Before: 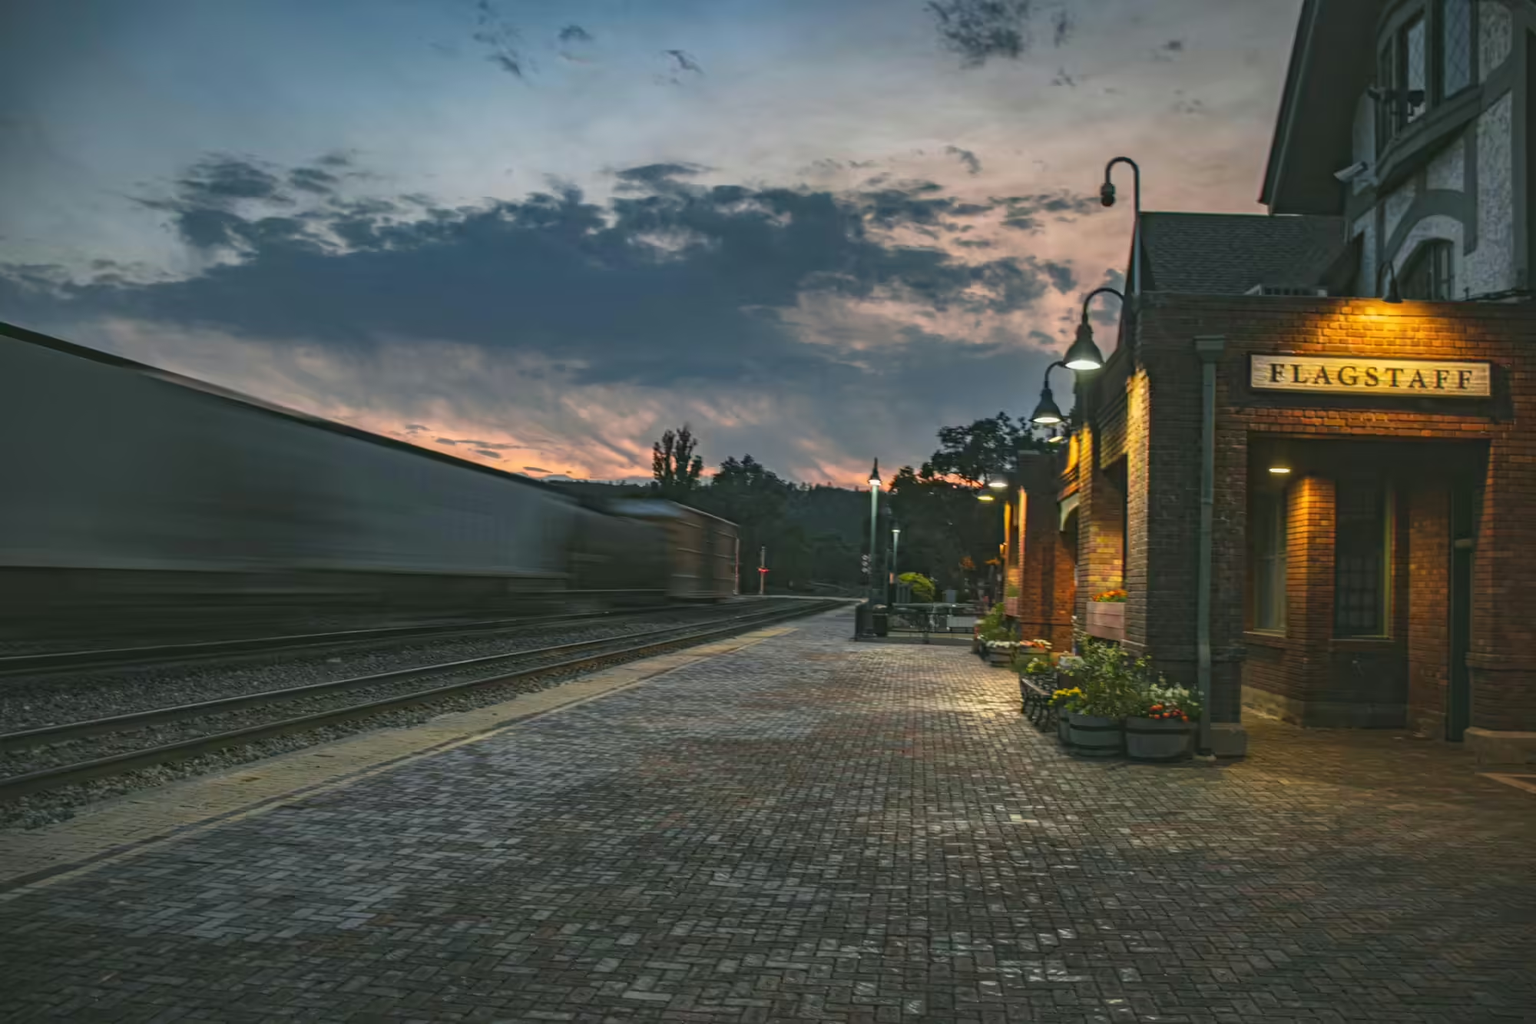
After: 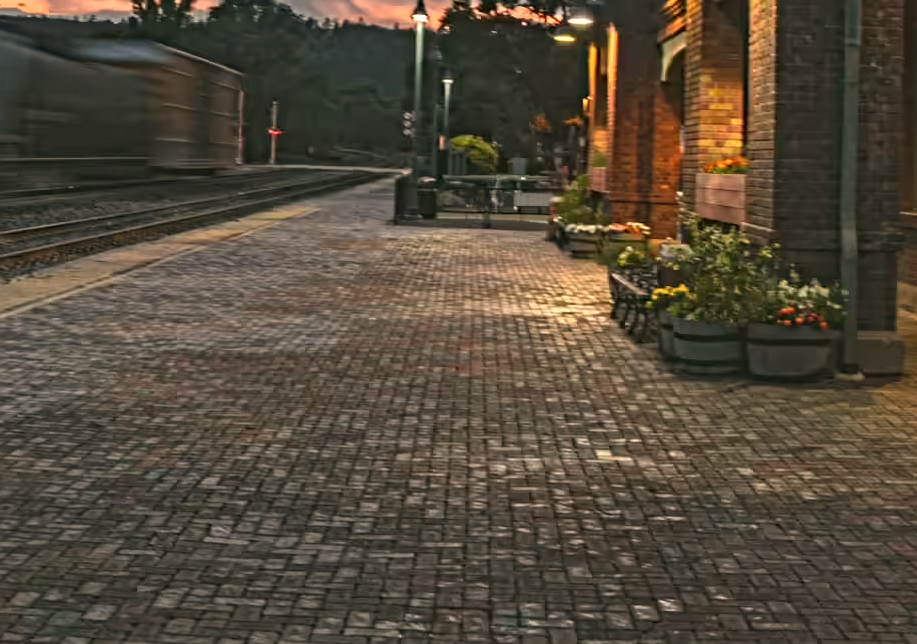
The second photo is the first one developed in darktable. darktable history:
crop: left 35.976%, top 45.819%, right 18.162%, bottom 5.807%
contrast equalizer: y [[0.5, 0.5, 0.501, 0.63, 0.504, 0.5], [0.5 ×6], [0.5 ×6], [0 ×6], [0 ×6]]
sharpen: radius 1.272, amount 0.305, threshold 0
white balance: red 1.127, blue 0.943
